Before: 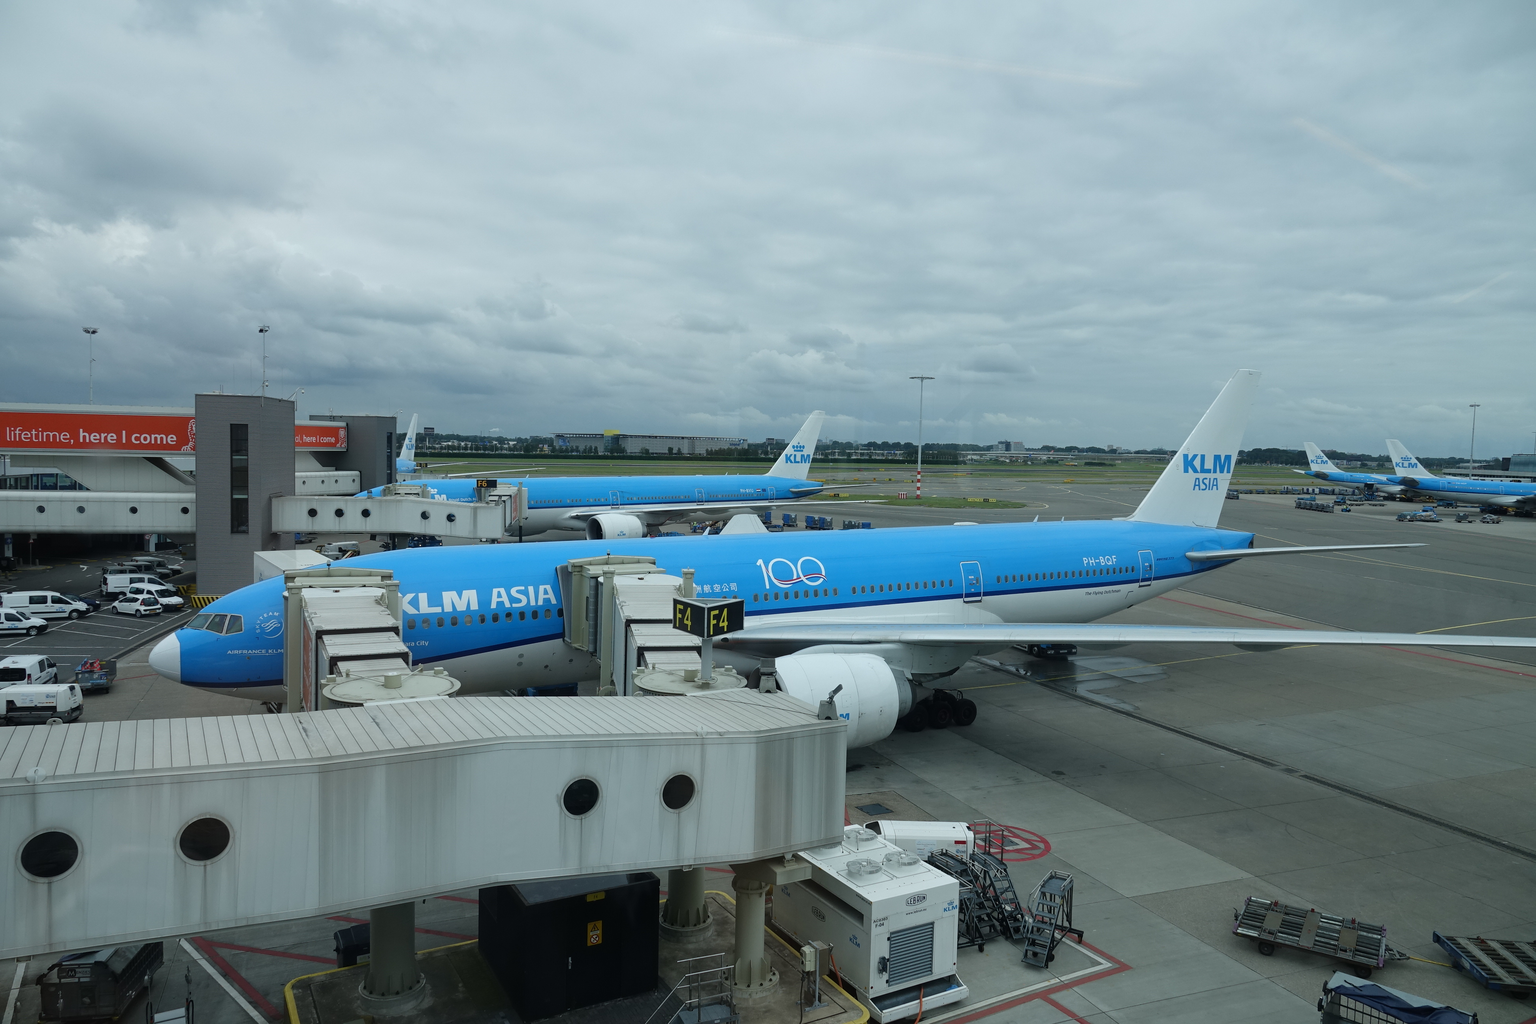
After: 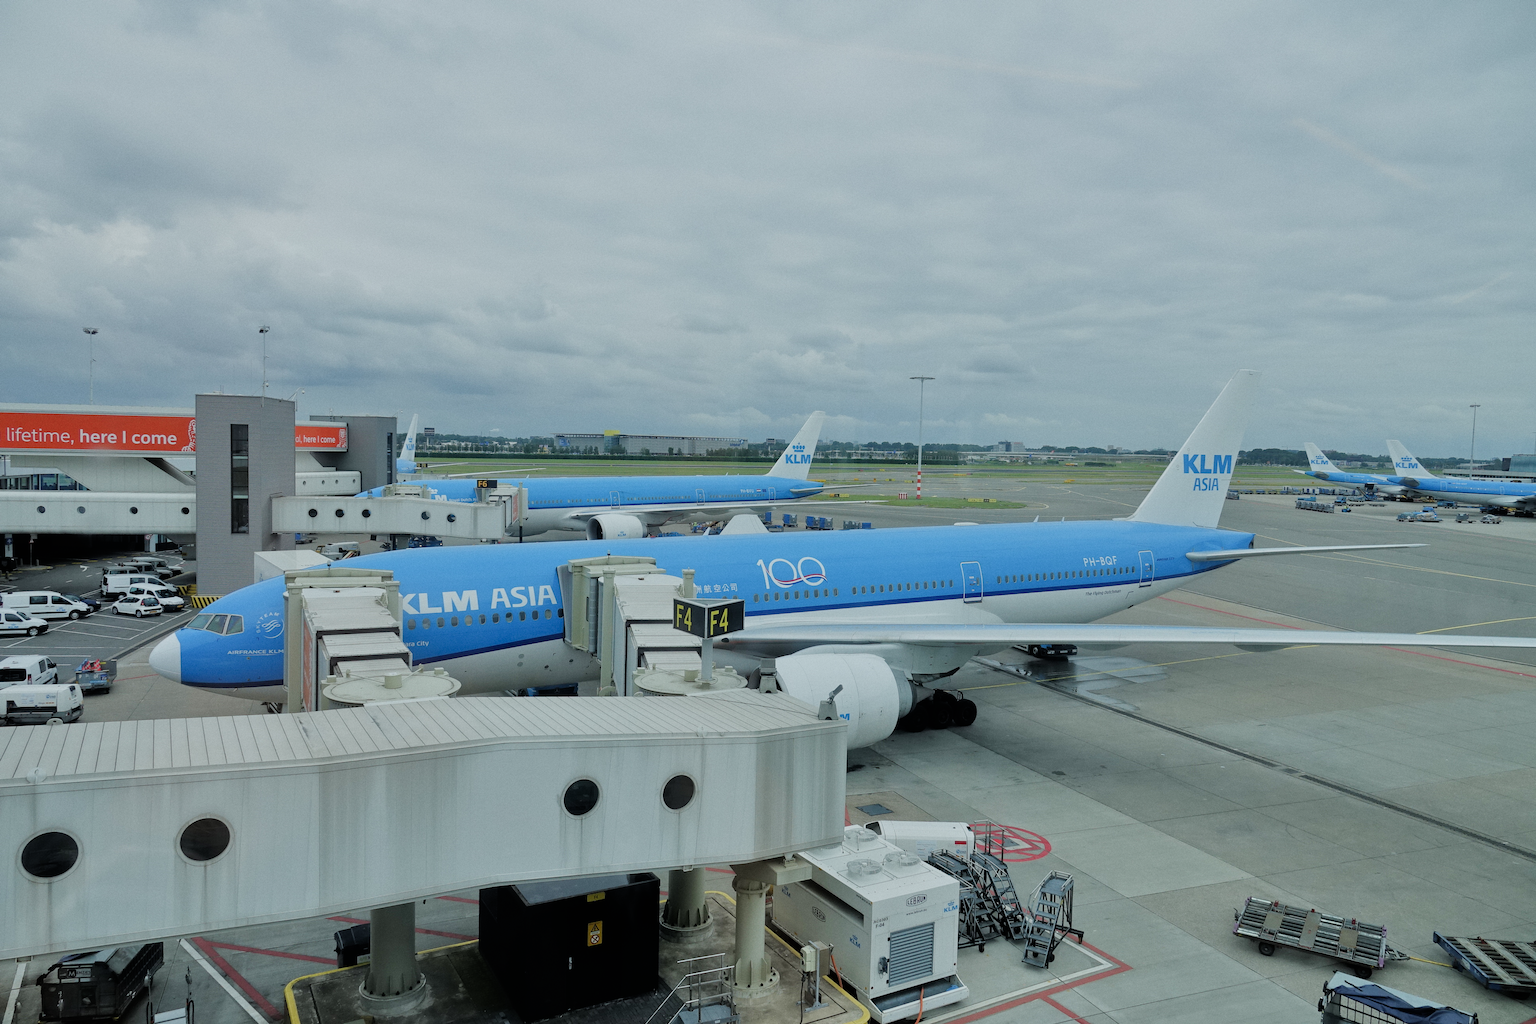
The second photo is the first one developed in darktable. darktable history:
grain: coarseness 0.09 ISO, strength 16.61%
tone equalizer: -7 EV 0.15 EV, -6 EV 0.6 EV, -5 EV 1.15 EV, -4 EV 1.33 EV, -3 EV 1.15 EV, -2 EV 0.6 EV, -1 EV 0.15 EV, mask exposure compensation -0.5 EV
filmic rgb: black relative exposure -7.65 EV, white relative exposure 4.56 EV, hardness 3.61
